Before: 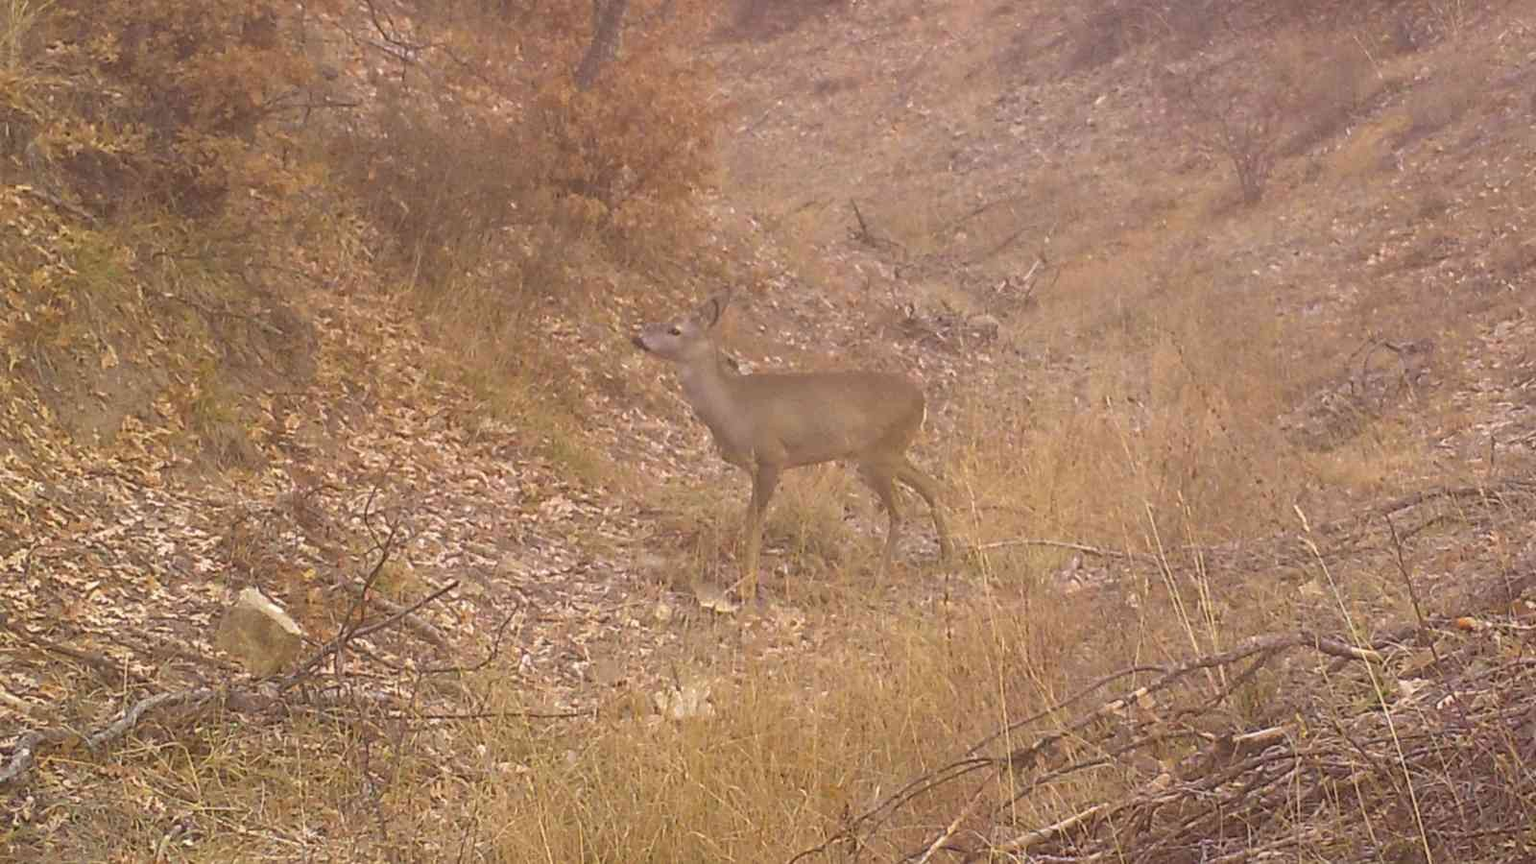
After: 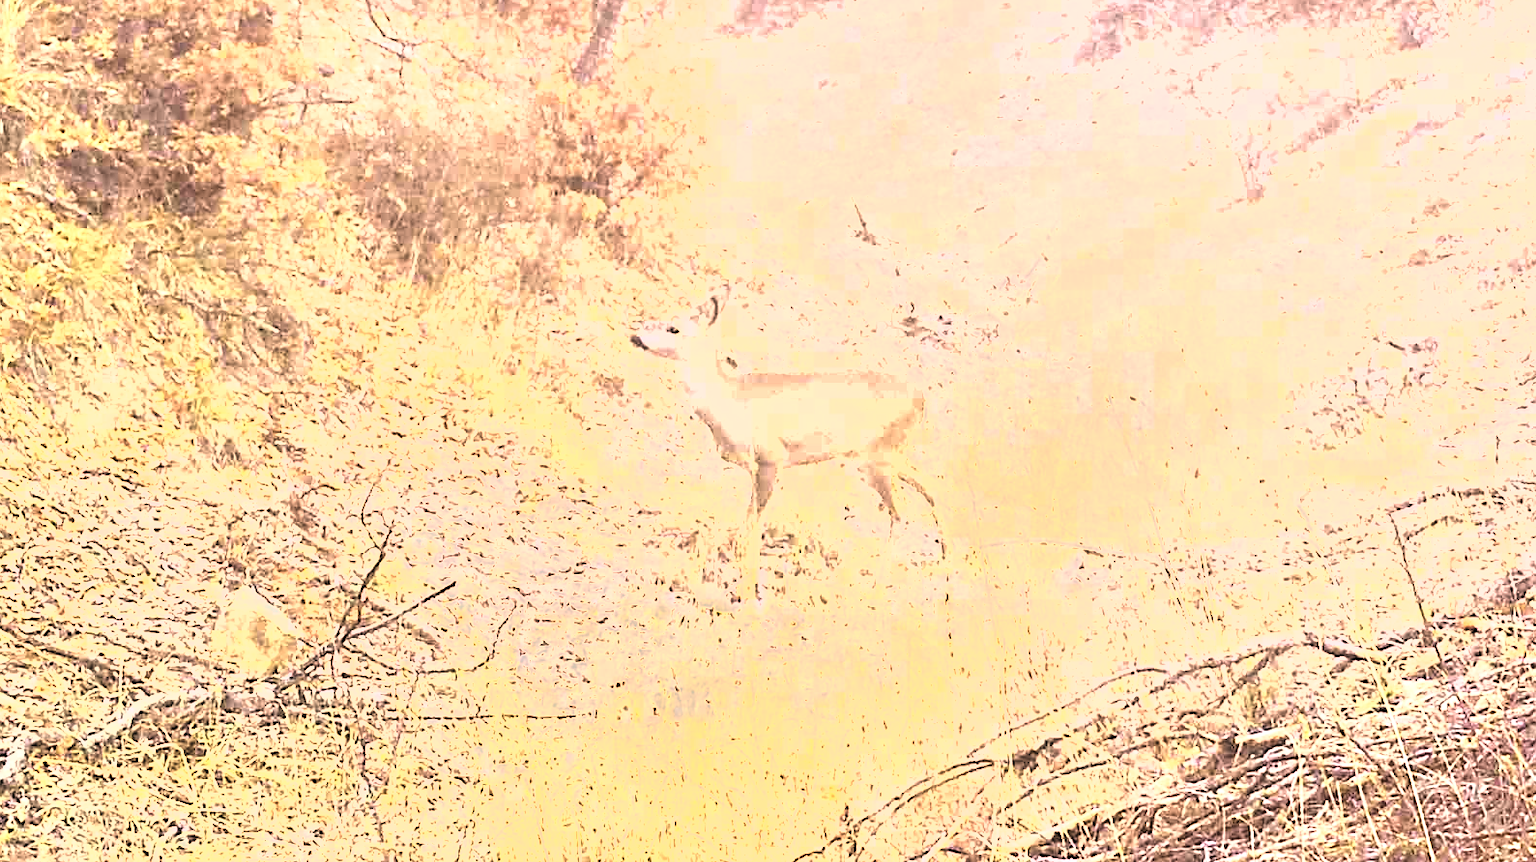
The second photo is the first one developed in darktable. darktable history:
crop: left 0.434%, top 0.485%, right 0.244%, bottom 0.386%
exposure: black level correction 0, exposure 2.327 EV, compensate exposure bias true, compensate highlight preservation false
shadows and highlights: highlights color adjustment 0%, soften with gaussian
contrast brightness saturation: contrast -0.02, brightness -0.01, saturation 0.03
